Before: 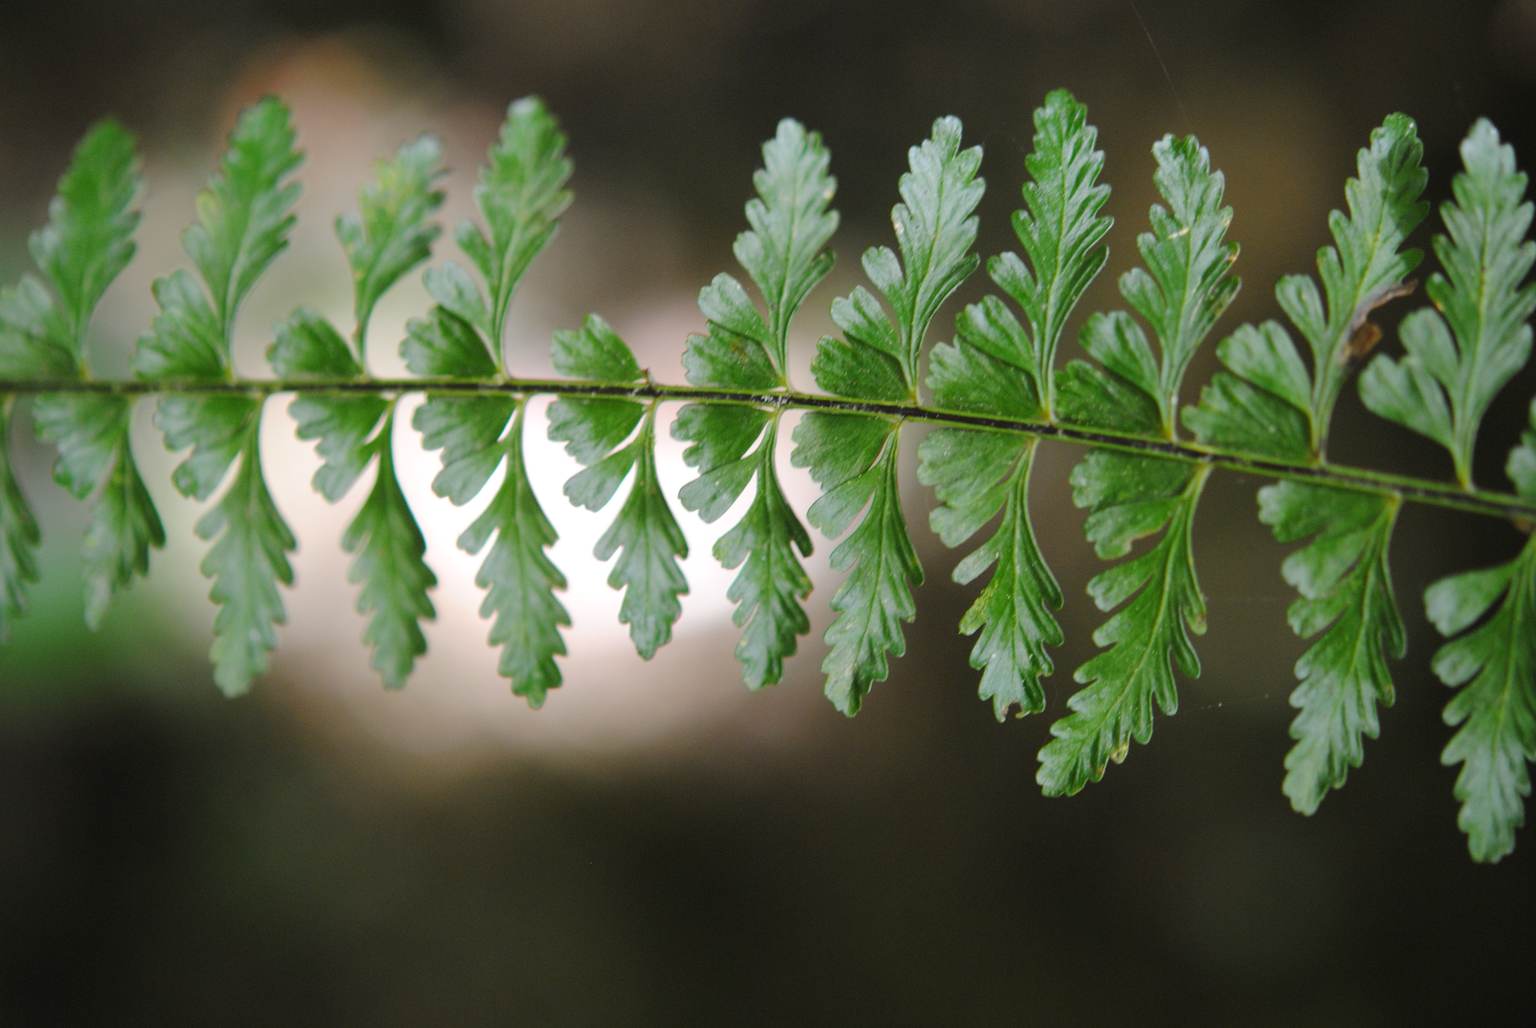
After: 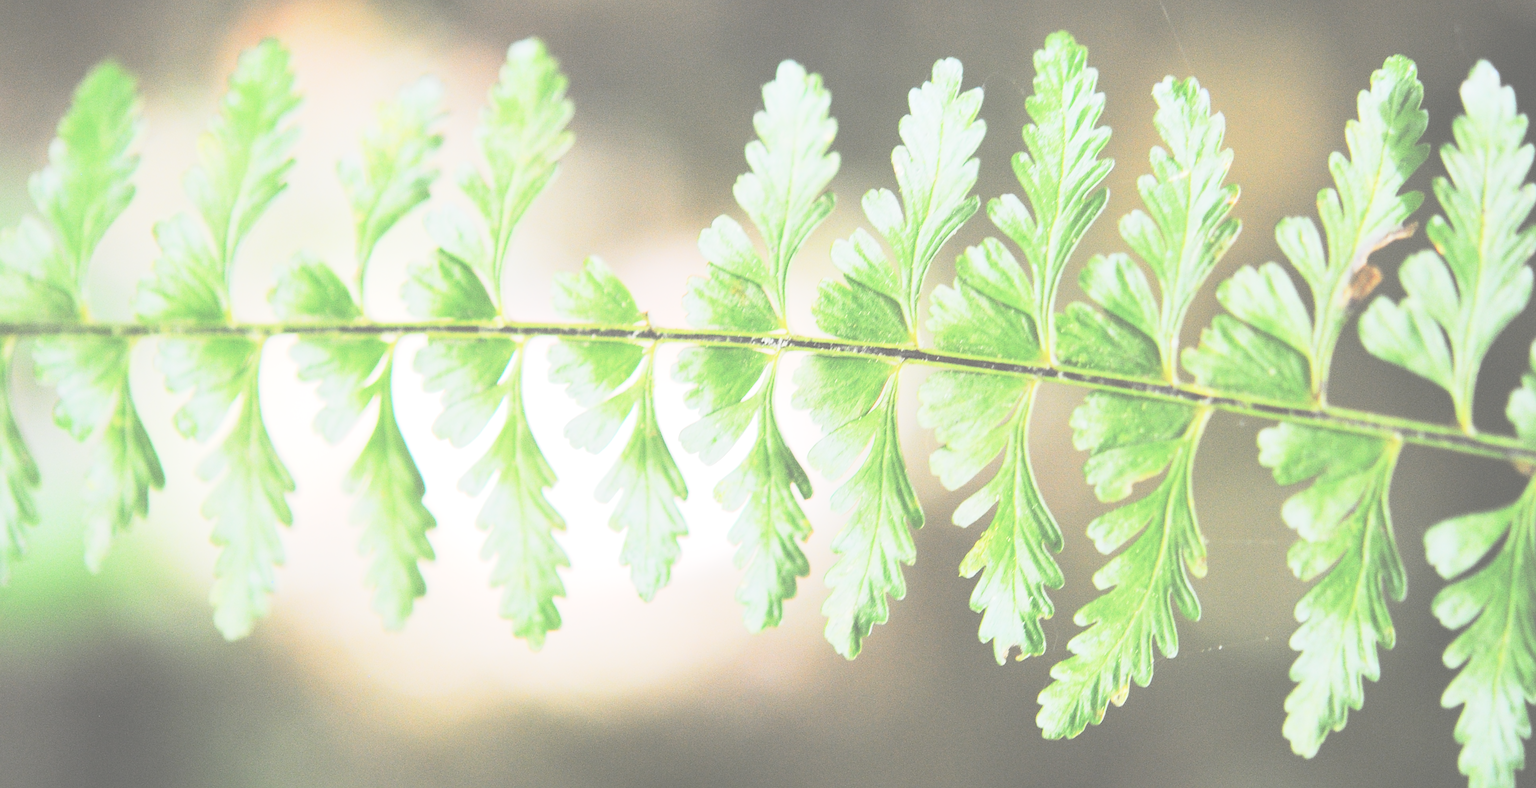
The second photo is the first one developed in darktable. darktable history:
crop: top 5.665%, bottom 17.656%
base curve: curves: ch0 [(0, 0) (0.04, 0.03) (0.133, 0.232) (0.448, 0.748) (0.843, 0.968) (1, 1)], preserve colors none
sharpen: on, module defaults
exposure: black level correction -0.042, exposure 0.063 EV, compensate exposure bias true, compensate highlight preservation false
tone equalizer: -7 EV 0.154 EV, -6 EV 0.565 EV, -5 EV 1.18 EV, -4 EV 1.34 EV, -3 EV 1.15 EV, -2 EV 0.6 EV, -1 EV 0.158 EV, edges refinement/feathering 500, mask exposure compensation -1.57 EV, preserve details no
